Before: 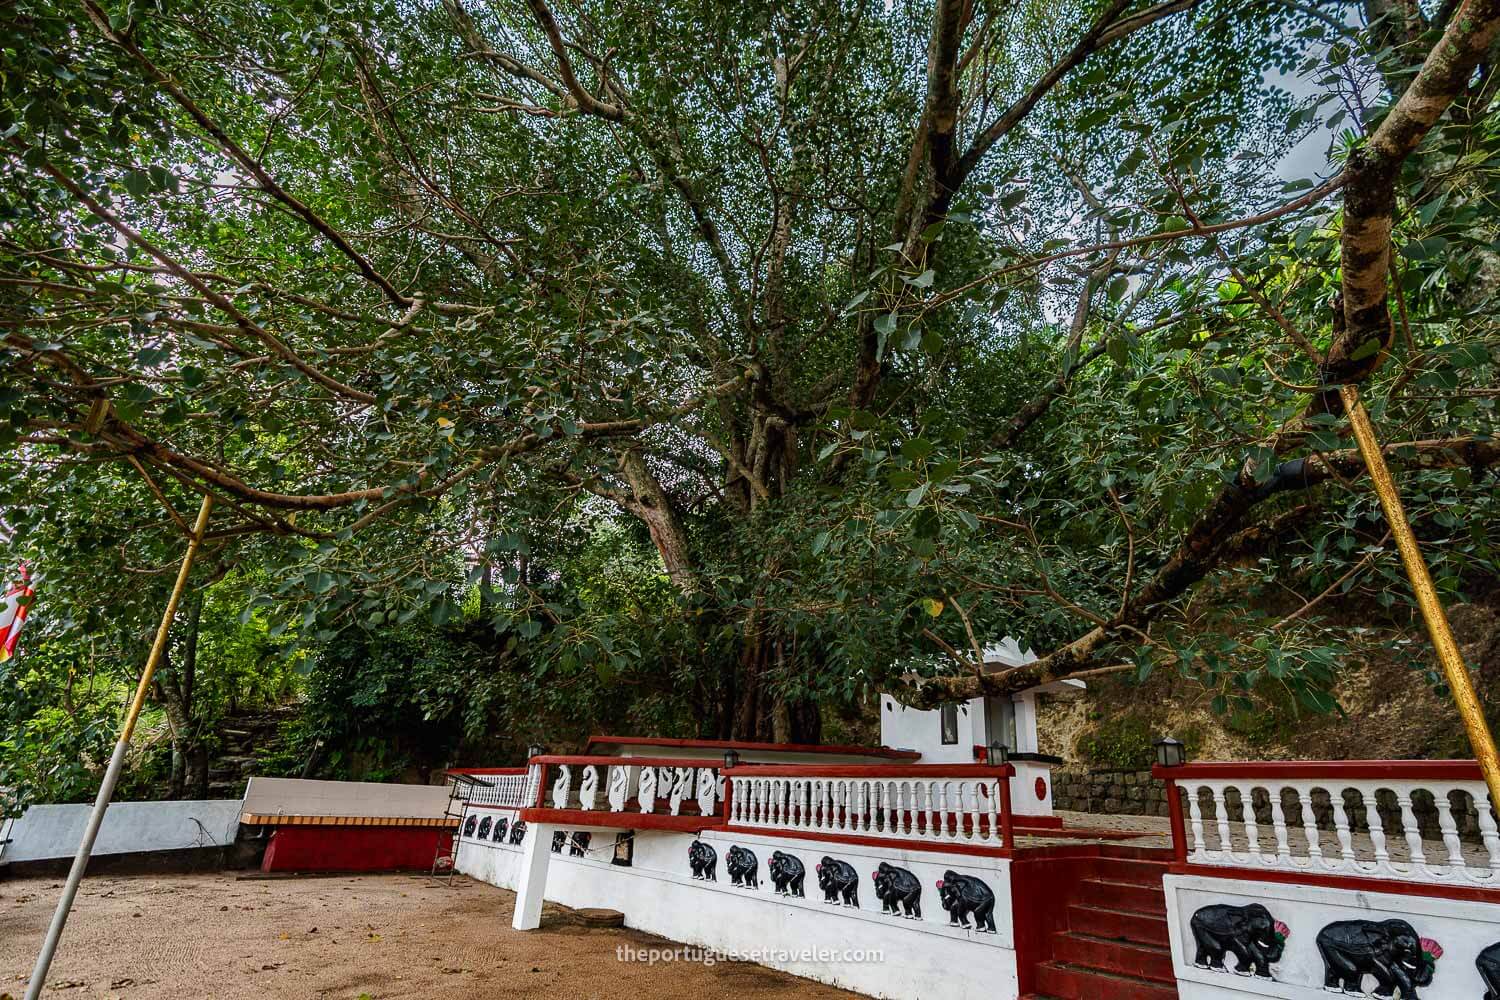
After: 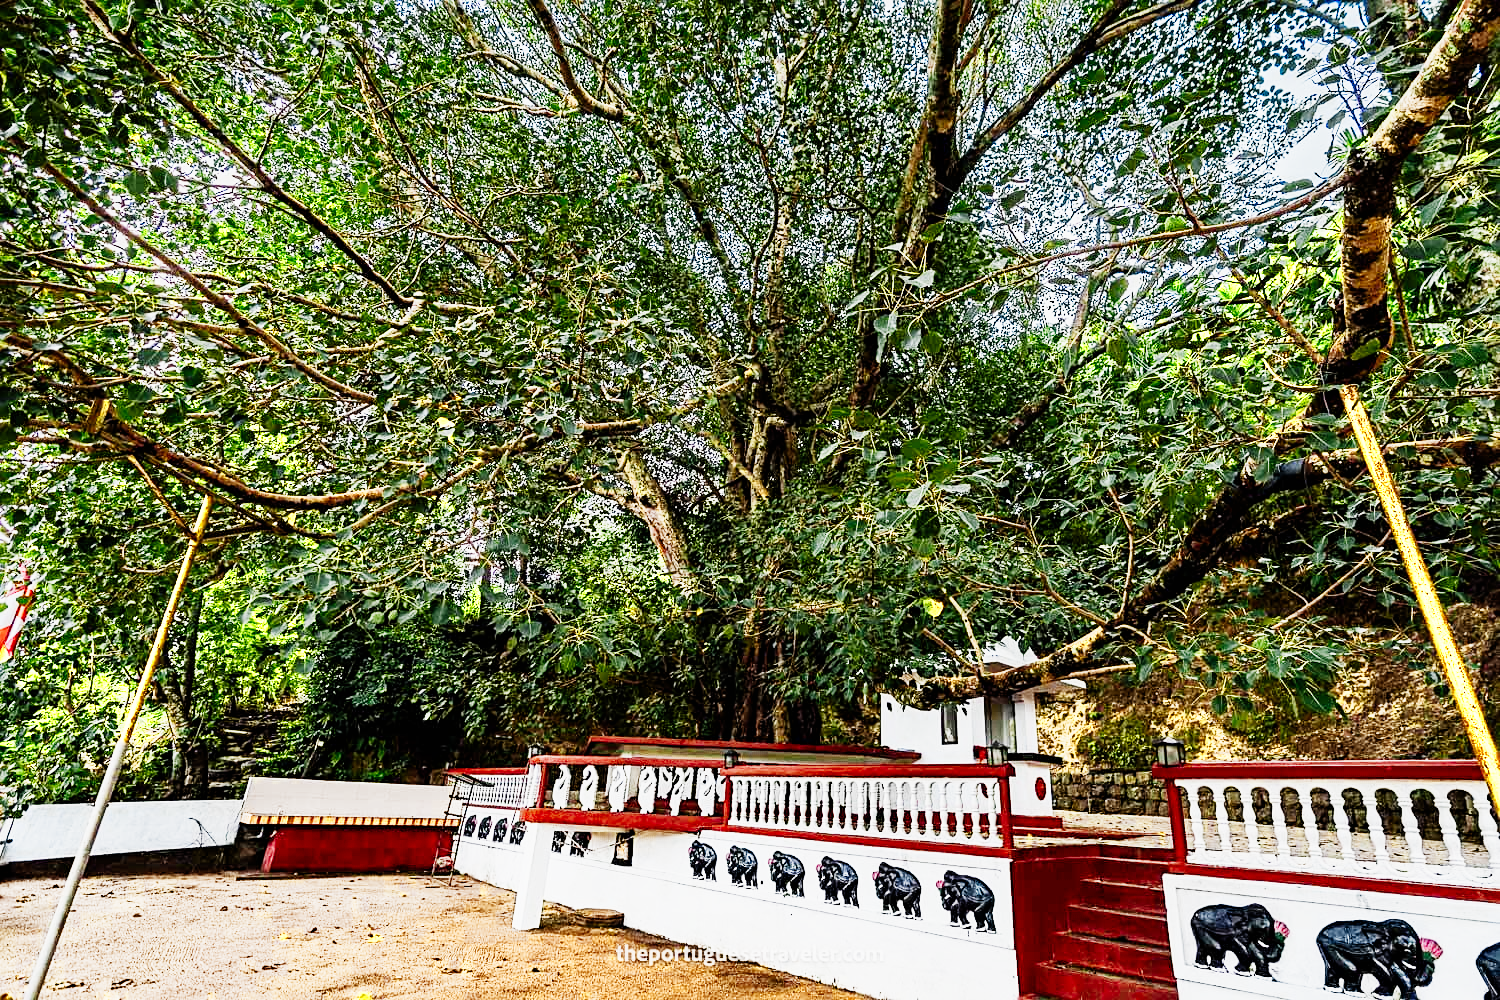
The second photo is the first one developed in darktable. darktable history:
exposure: black level correction 0.001, exposure 1.735 EV, compensate highlight preservation false
sharpen: radius 2.529, amount 0.323
color zones: curves: ch0 [(0, 0.485) (0.178, 0.476) (0.261, 0.623) (0.411, 0.403) (0.708, 0.603) (0.934, 0.412)]; ch1 [(0.003, 0.485) (0.149, 0.496) (0.229, 0.584) (0.326, 0.551) (0.484, 0.262) (0.757, 0.643)]
sigmoid: contrast 1.8, skew -0.2, preserve hue 0%, red attenuation 0.1, red rotation 0.035, green attenuation 0.1, green rotation -0.017, blue attenuation 0.15, blue rotation -0.052, base primaries Rec2020
